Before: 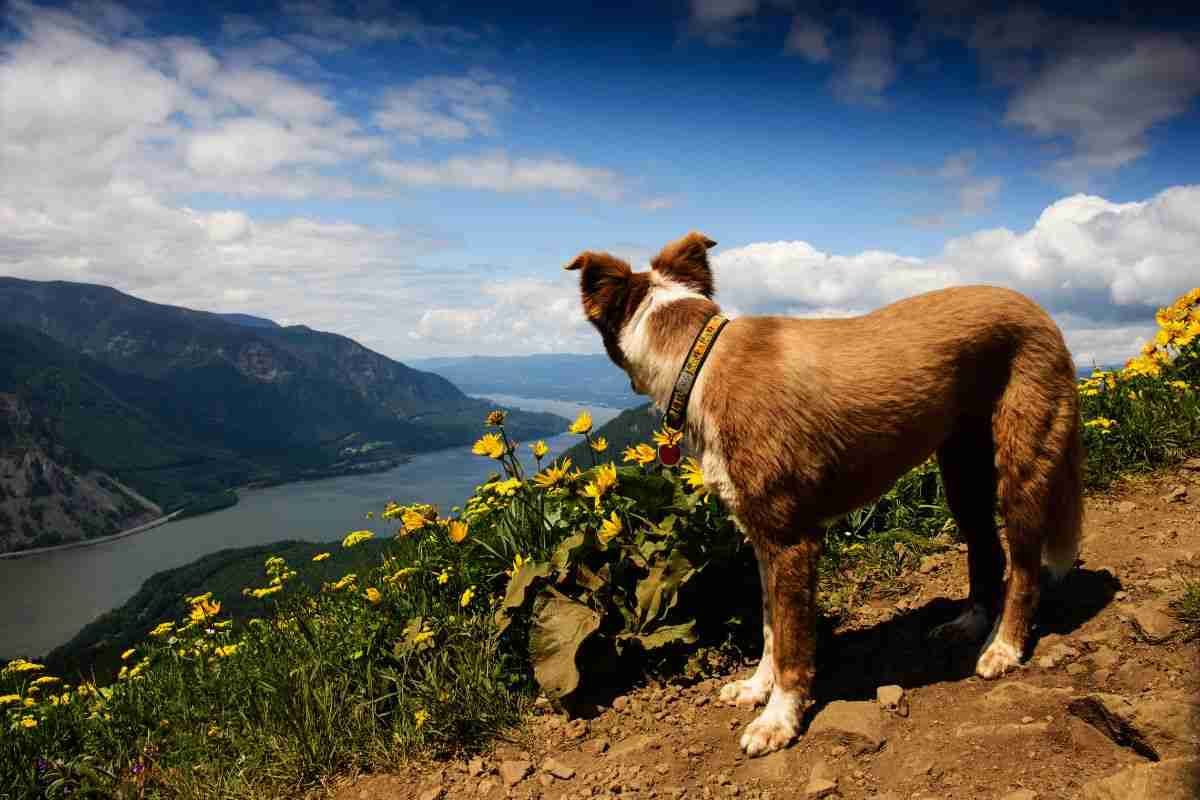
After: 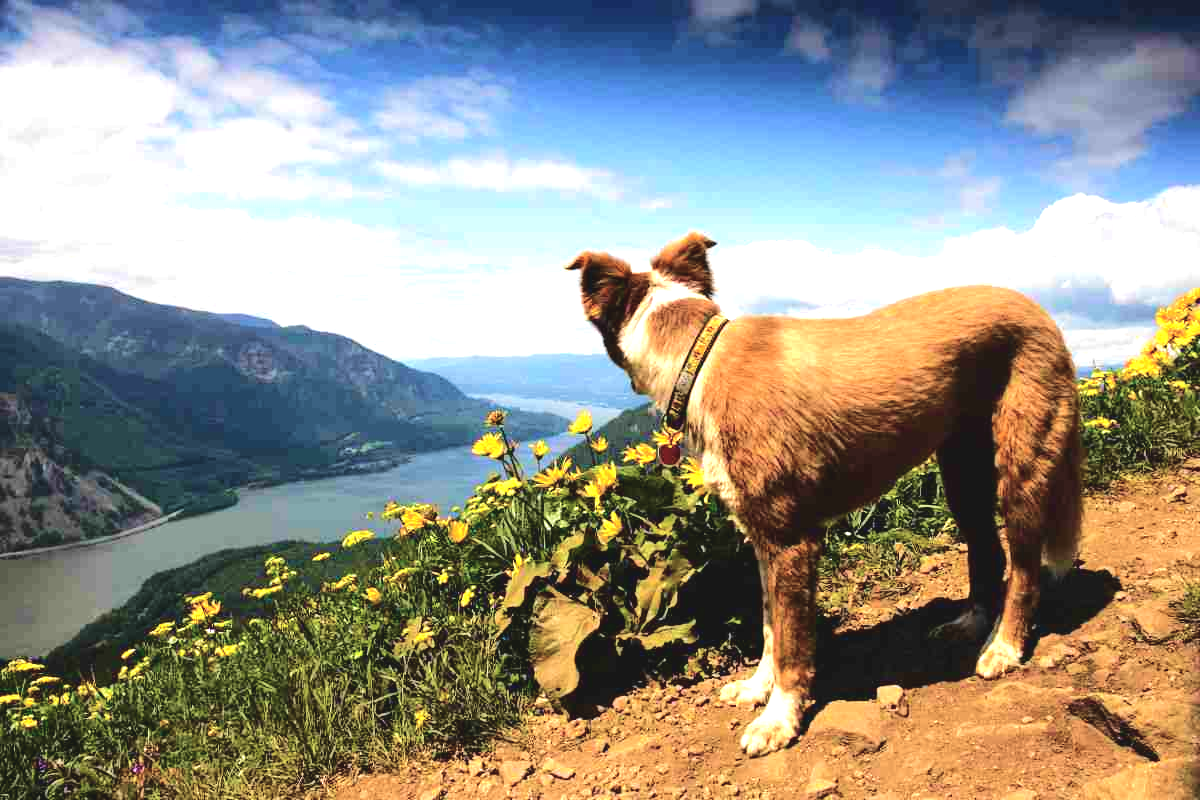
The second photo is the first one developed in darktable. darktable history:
velvia: on, module defaults
tone curve: curves: ch0 [(0, 0) (0.003, 0.015) (0.011, 0.021) (0.025, 0.032) (0.044, 0.046) (0.069, 0.062) (0.1, 0.08) (0.136, 0.117) (0.177, 0.165) (0.224, 0.221) (0.277, 0.298) (0.335, 0.385) (0.399, 0.469) (0.468, 0.558) (0.543, 0.637) (0.623, 0.708) (0.709, 0.771) (0.801, 0.84) (0.898, 0.907) (1, 1)], color space Lab, independent channels, preserve colors none
exposure: black level correction -0.005, exposure 1.004 EV, compensate exposure bias true, compensate highlight preservation false
base curve: curves: ch0 [(0, 0) (0.472, 0.455) (1, 1)], preserve colors none
